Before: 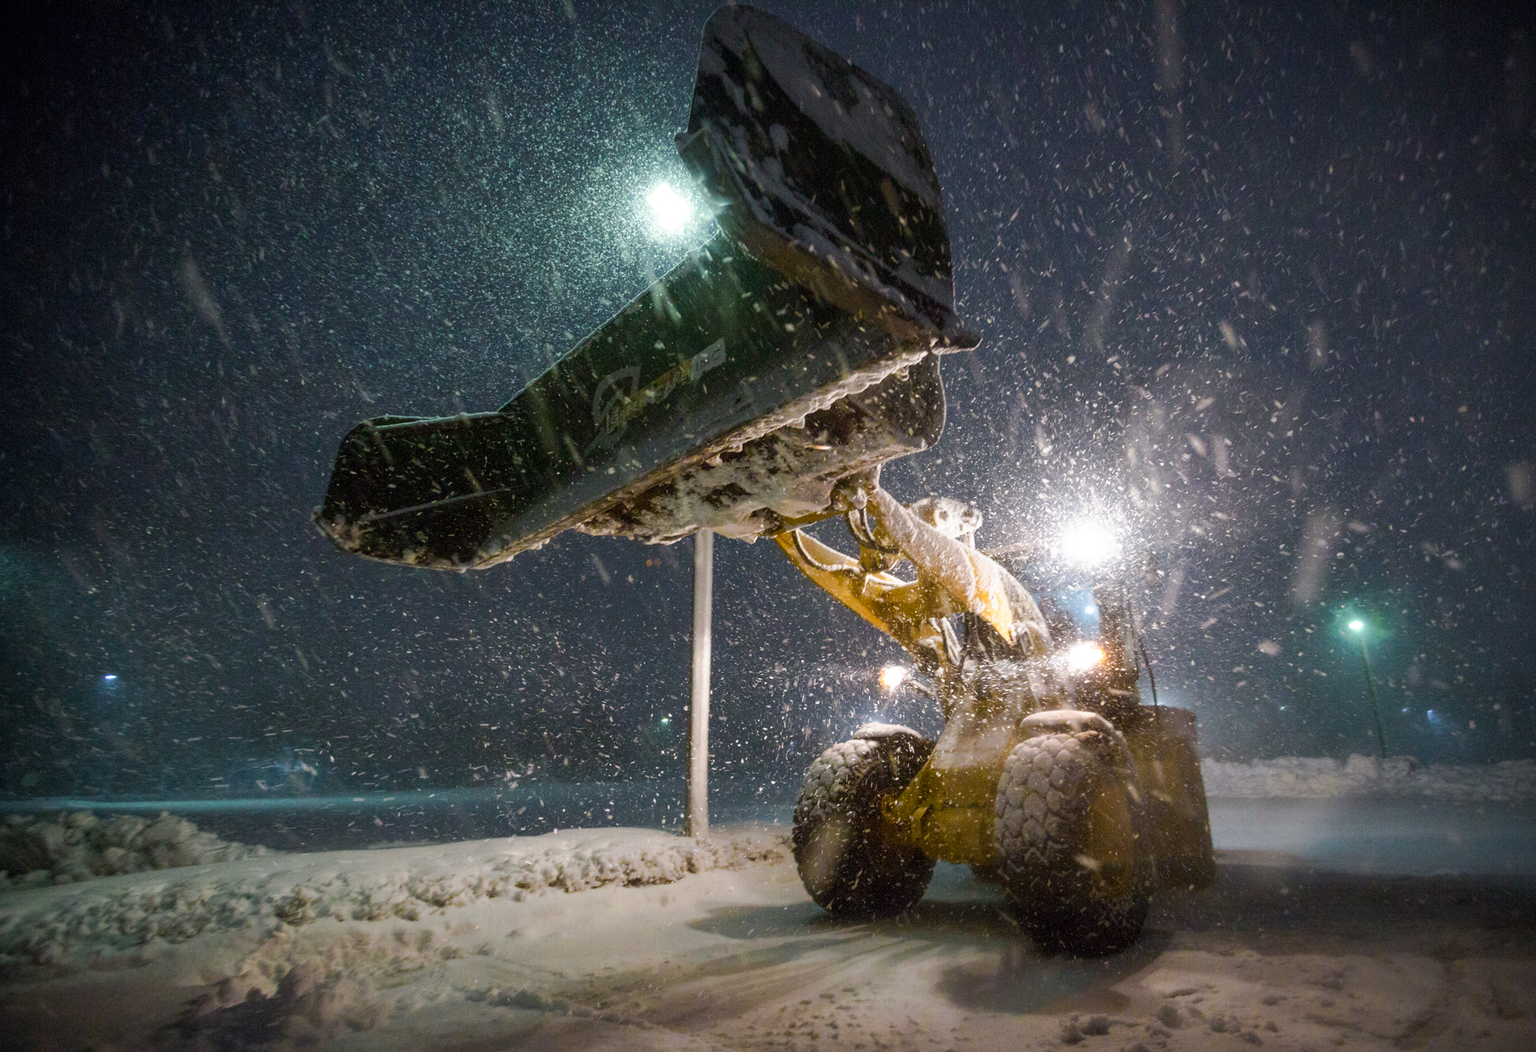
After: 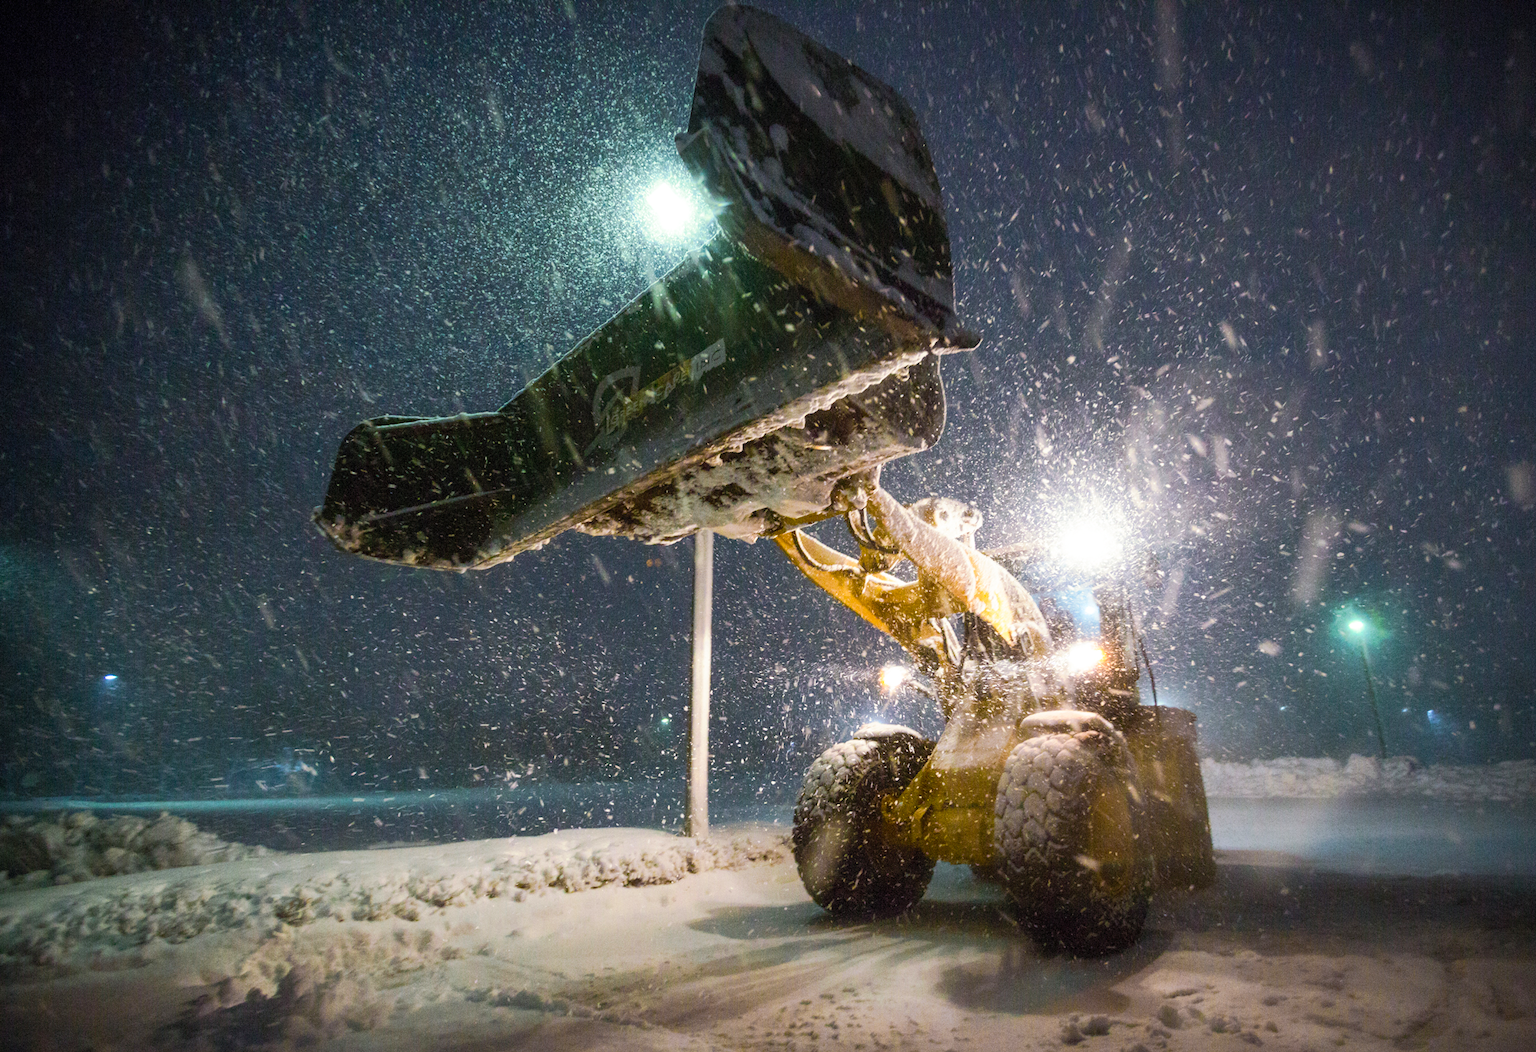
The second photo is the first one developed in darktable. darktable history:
contrast brightness saturation: contrast 0.2, brightness 0.16, saturation 0.22
split-toning: shadows › saturation 0.61, highlights › saturation 0.58, balance -28.74, compress 87.36%
white balance: emerald 1
